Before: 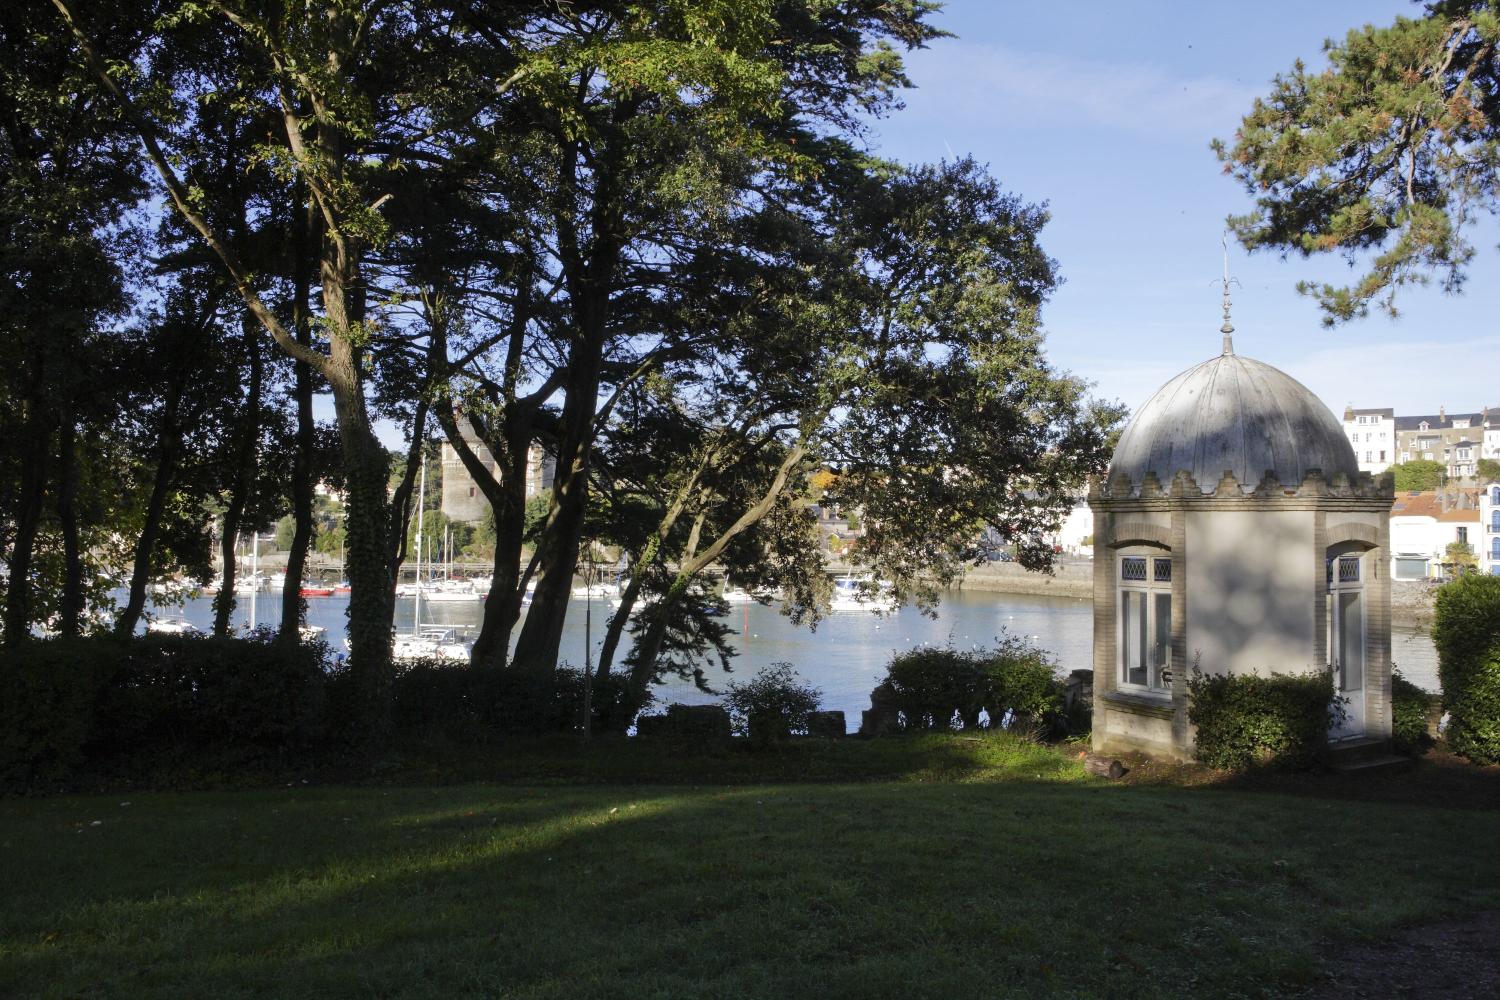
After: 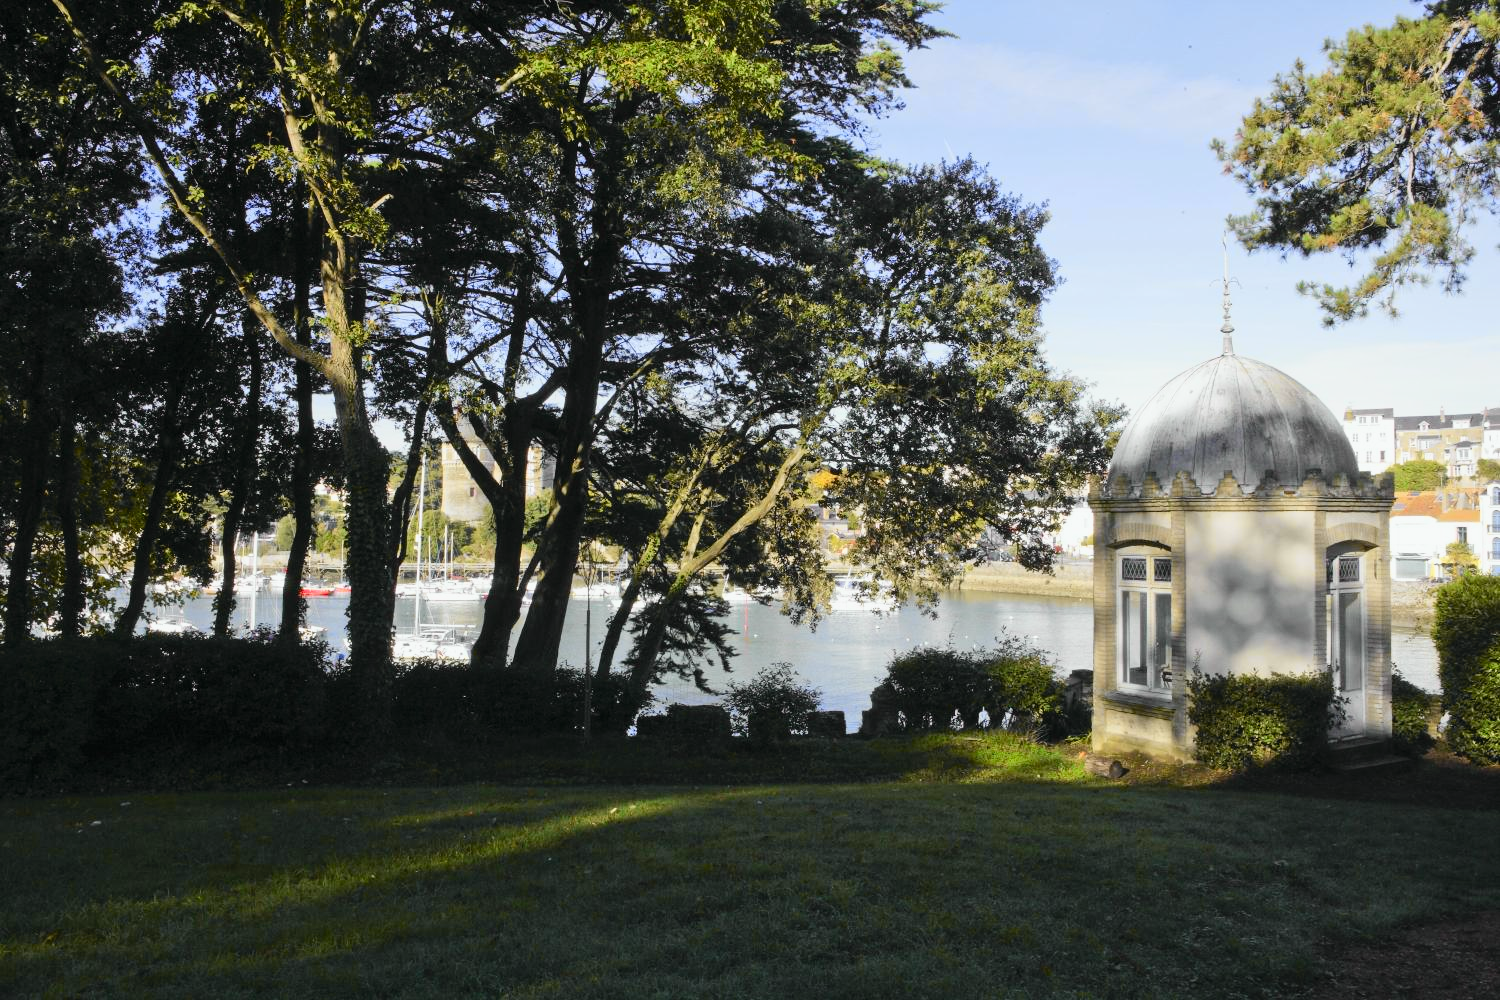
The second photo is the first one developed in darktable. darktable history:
tone curve: curves: ch0 [(0, 0.012) (0.093, 0.11) (0.345, 0.425) (0.457, 0.562) (0.628, 0.738) (0.839, 0.909) (0.998, 0.978)]; ch1 [(0, 0) (0.437, 0.408) (0.472, 0.47) (0.502, 0.497) (0.527, 0.523) (0.568, 0.577) (0.62, 0.66) (0.669, 0.748) (0.859, 0.899) (1, 1)]; ch2 [(0, 0) (0.33, 0.301) (0.421, 0.443) (0.473, 0.498) (0.509, 0.502) (0.535, 0.545) (0.549, 0.576) (0.644, 0.703) (1, 1)], color space Lab, independent channels, preserve colors none
